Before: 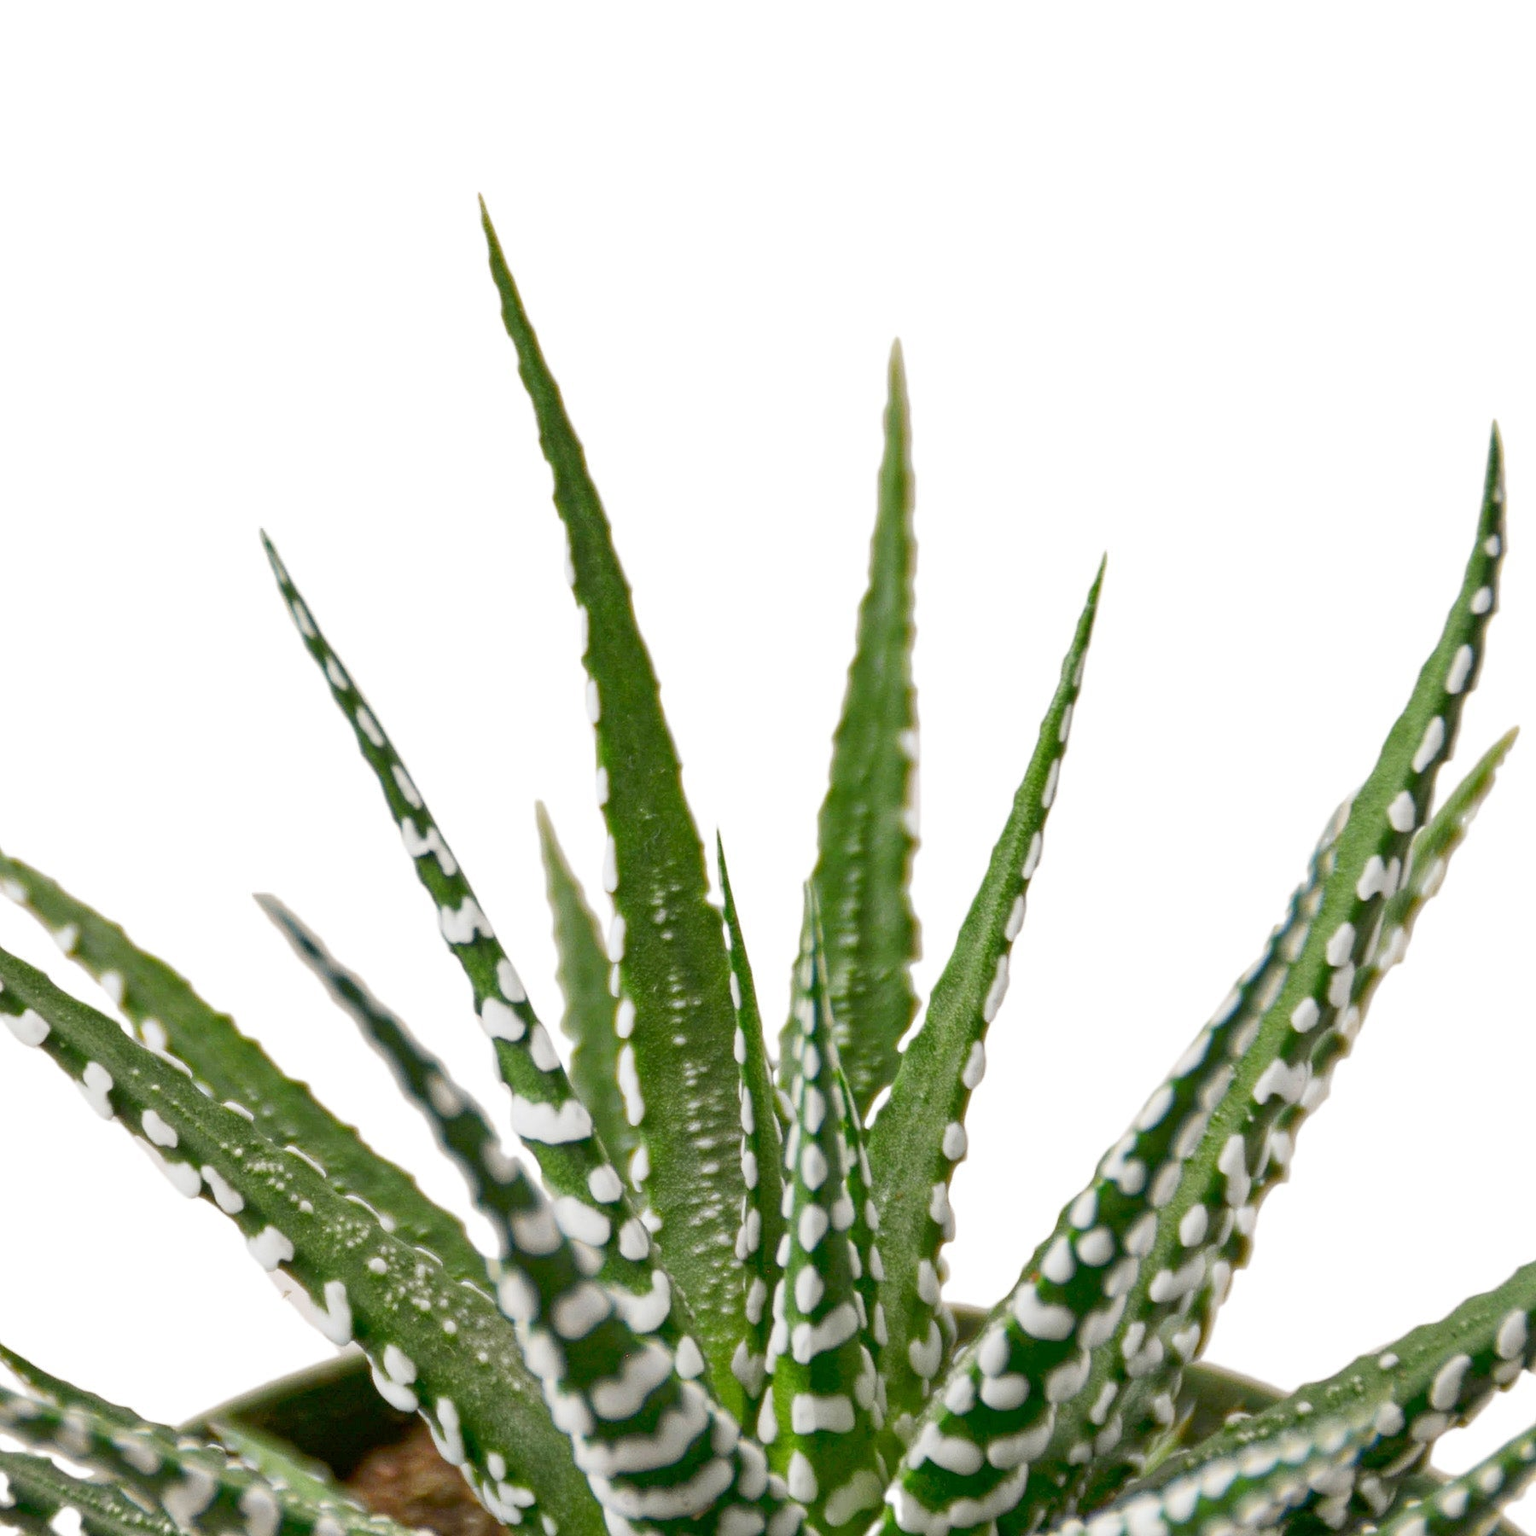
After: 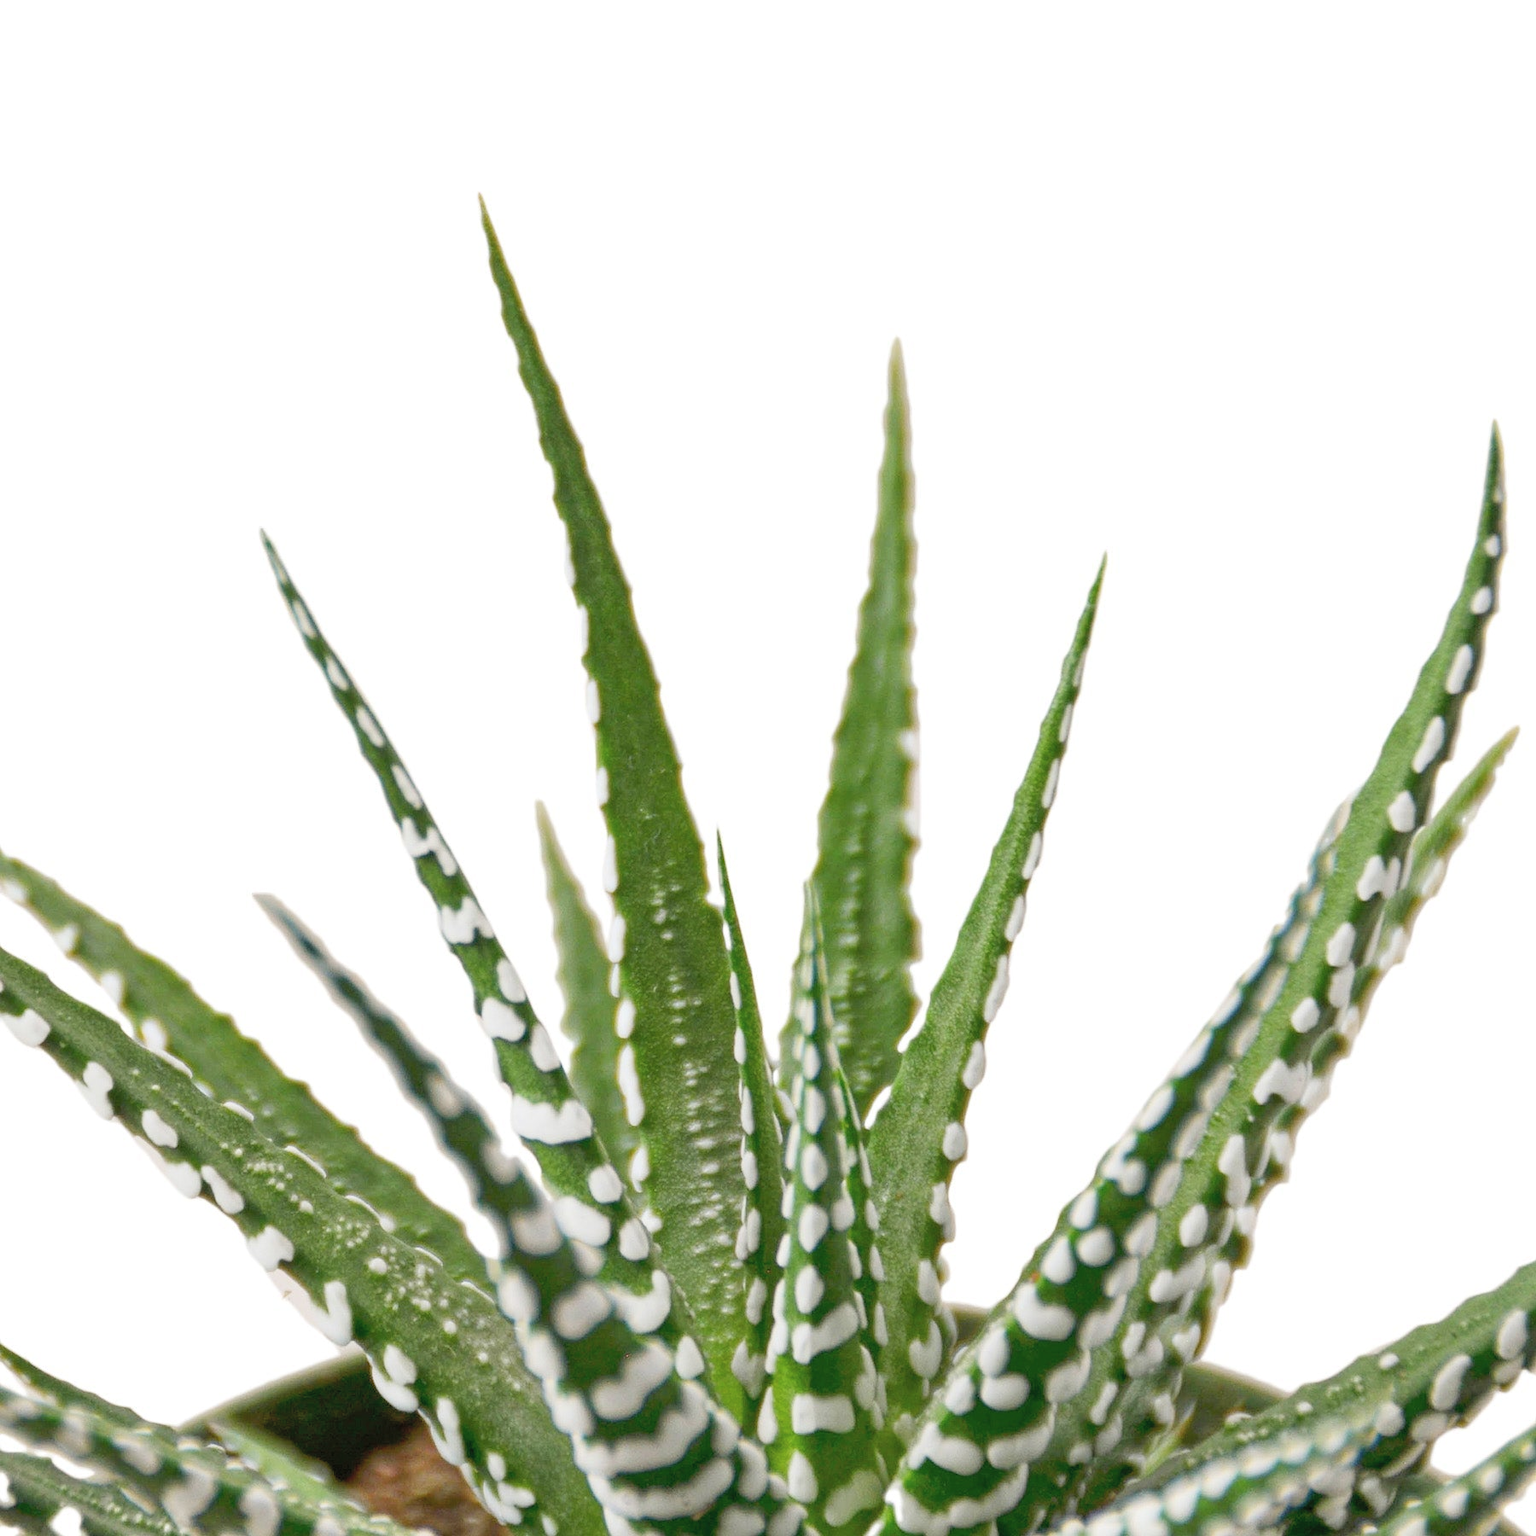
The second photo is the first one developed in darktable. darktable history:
contrast brightness saturation: brightness 0.118
